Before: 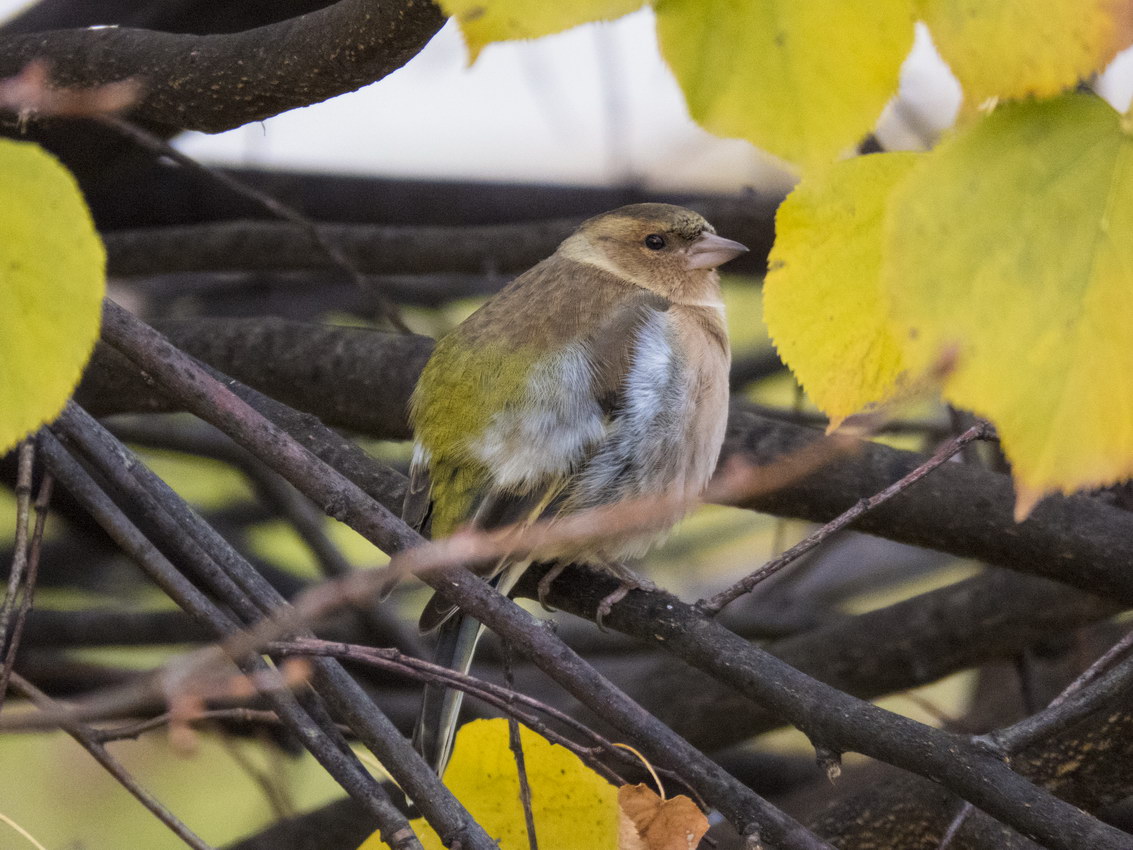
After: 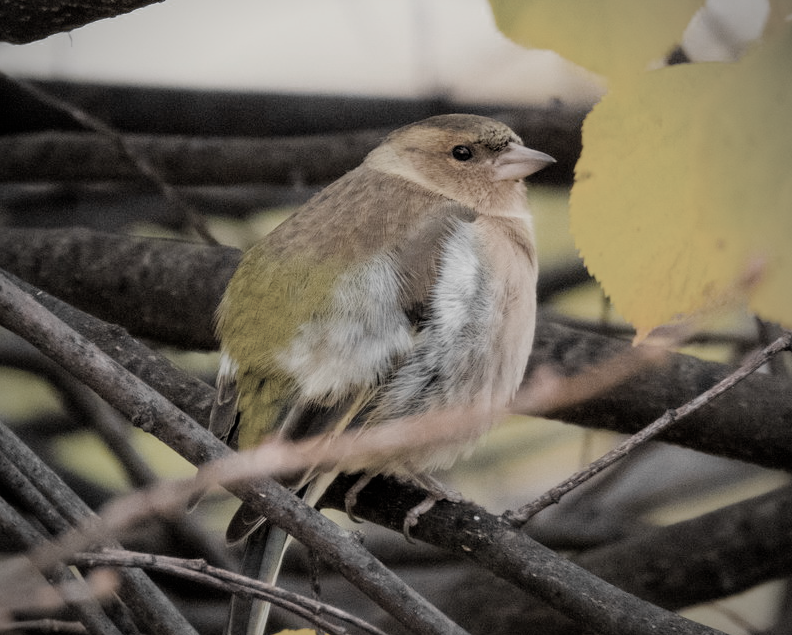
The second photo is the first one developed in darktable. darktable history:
crop and rotate: left 17.046%, top 10.659%, right 12.989%, bottom 14.553%
color zones: curves: ch0 [(0, 0.613) (0.01, 0.613) (0.245, 0.448) (0.498, 0.529) (0.642, 0.665) (0.879, 0.777) (0.99, 0.613)]; ch1 [(0, 0.035) (0.121, 0.189) (0.259, 0.197) (0.415, 0.061) (0.589, 0.022) (0.732, 0.022) (0.857, 0.026) (0.991, 0.053)]
exposure: exposure 0.2 EV, compensate highlight preservation false
white balance: red 1.029, blue 0.92
color balance rgb: linear chroma grading › global chroma 3.45%, perceptual saturation grading › global saturation 11.24%, perceptual brilliance grading › global brilliance 3.04%, global vibrance 2.8%
vignetting: fall-off start 79.88%
filmic rgb: black relative exposure -7.65 EV, white relative exposure 4.56 EV, hardness 3.61
